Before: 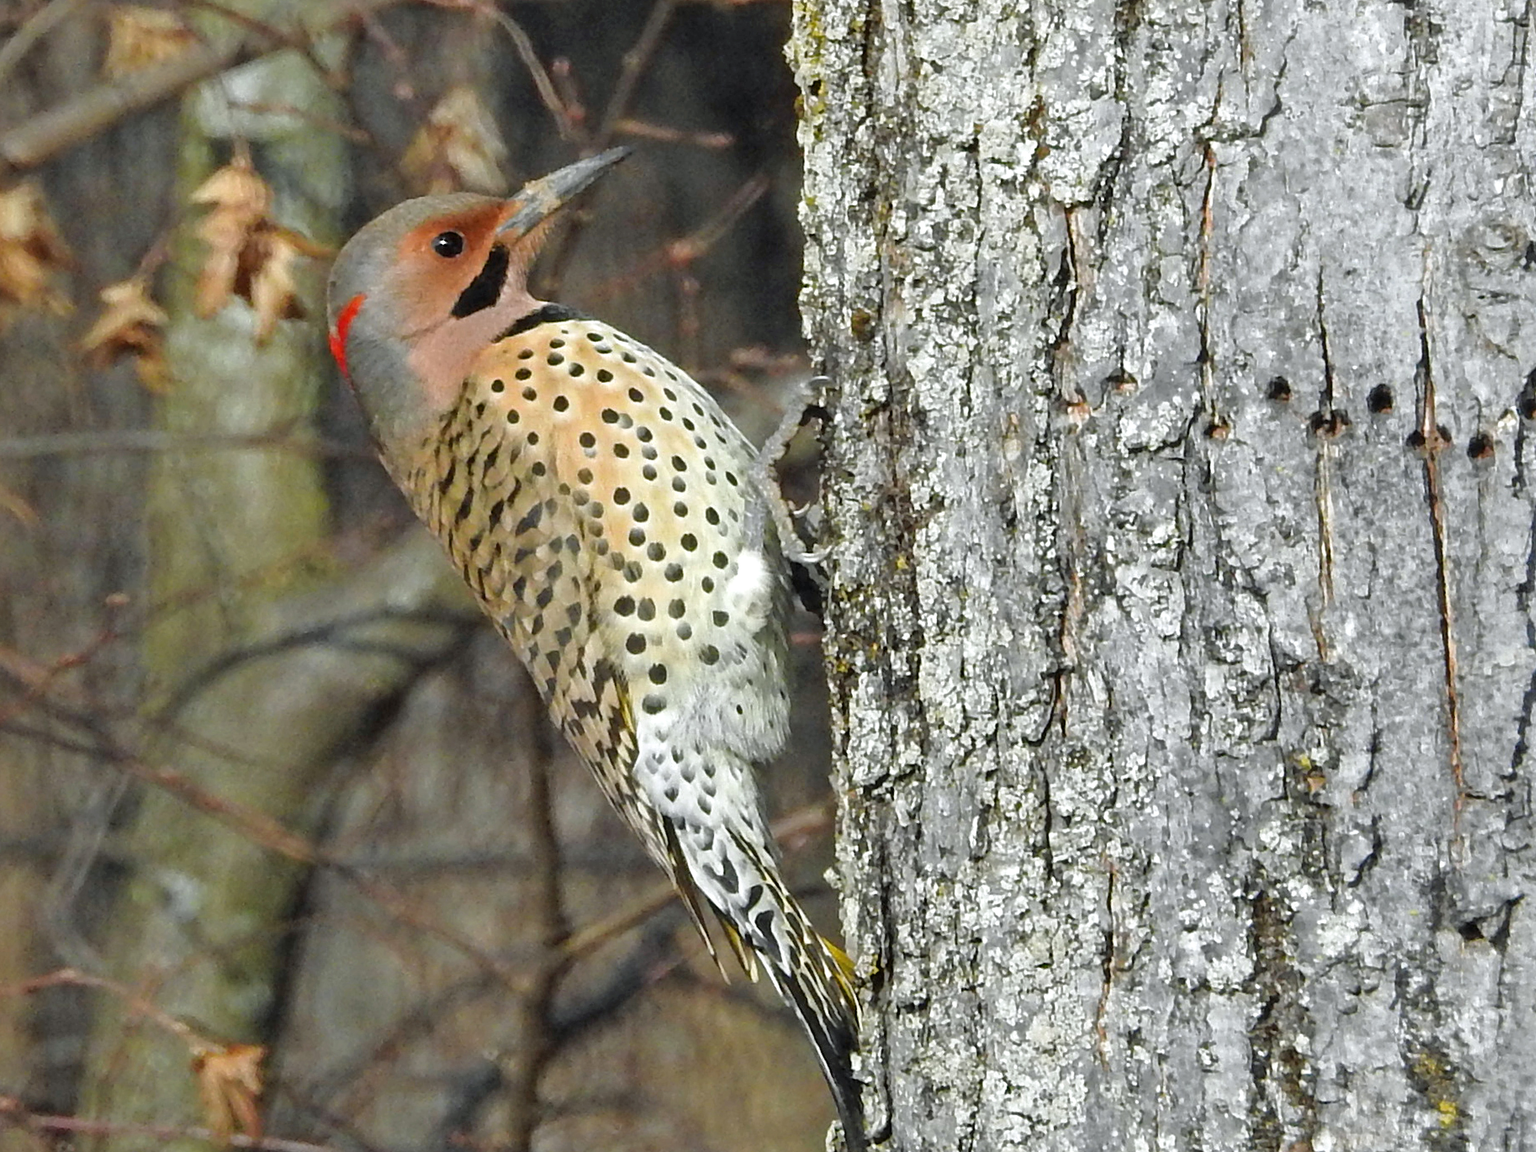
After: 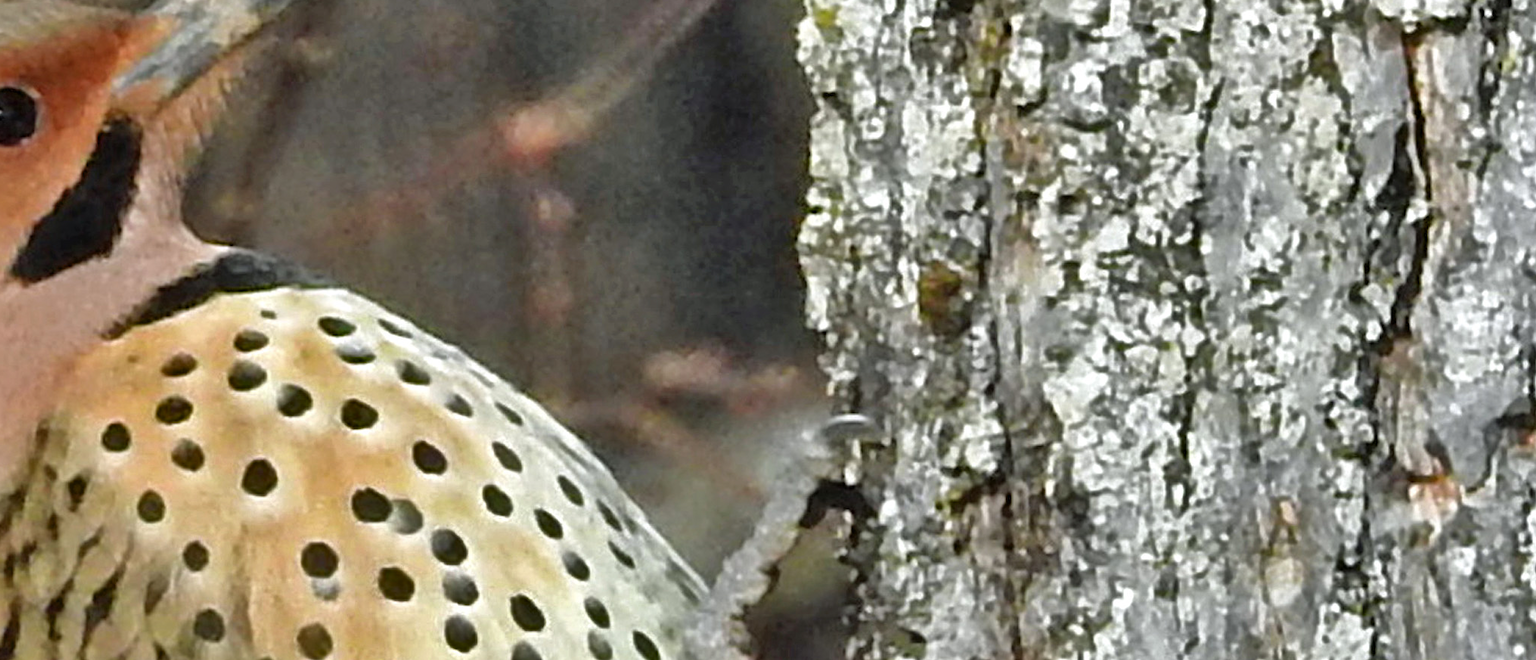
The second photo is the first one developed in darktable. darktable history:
shadows and highlights: shadows 61.05, highlights -60.33, soften with gaussian
color balance rgb: perceptual saturation grading › global saturation 0.269%
crop: left 29.093%, top 16.795%, right 26.827%, bottom 57.923%
